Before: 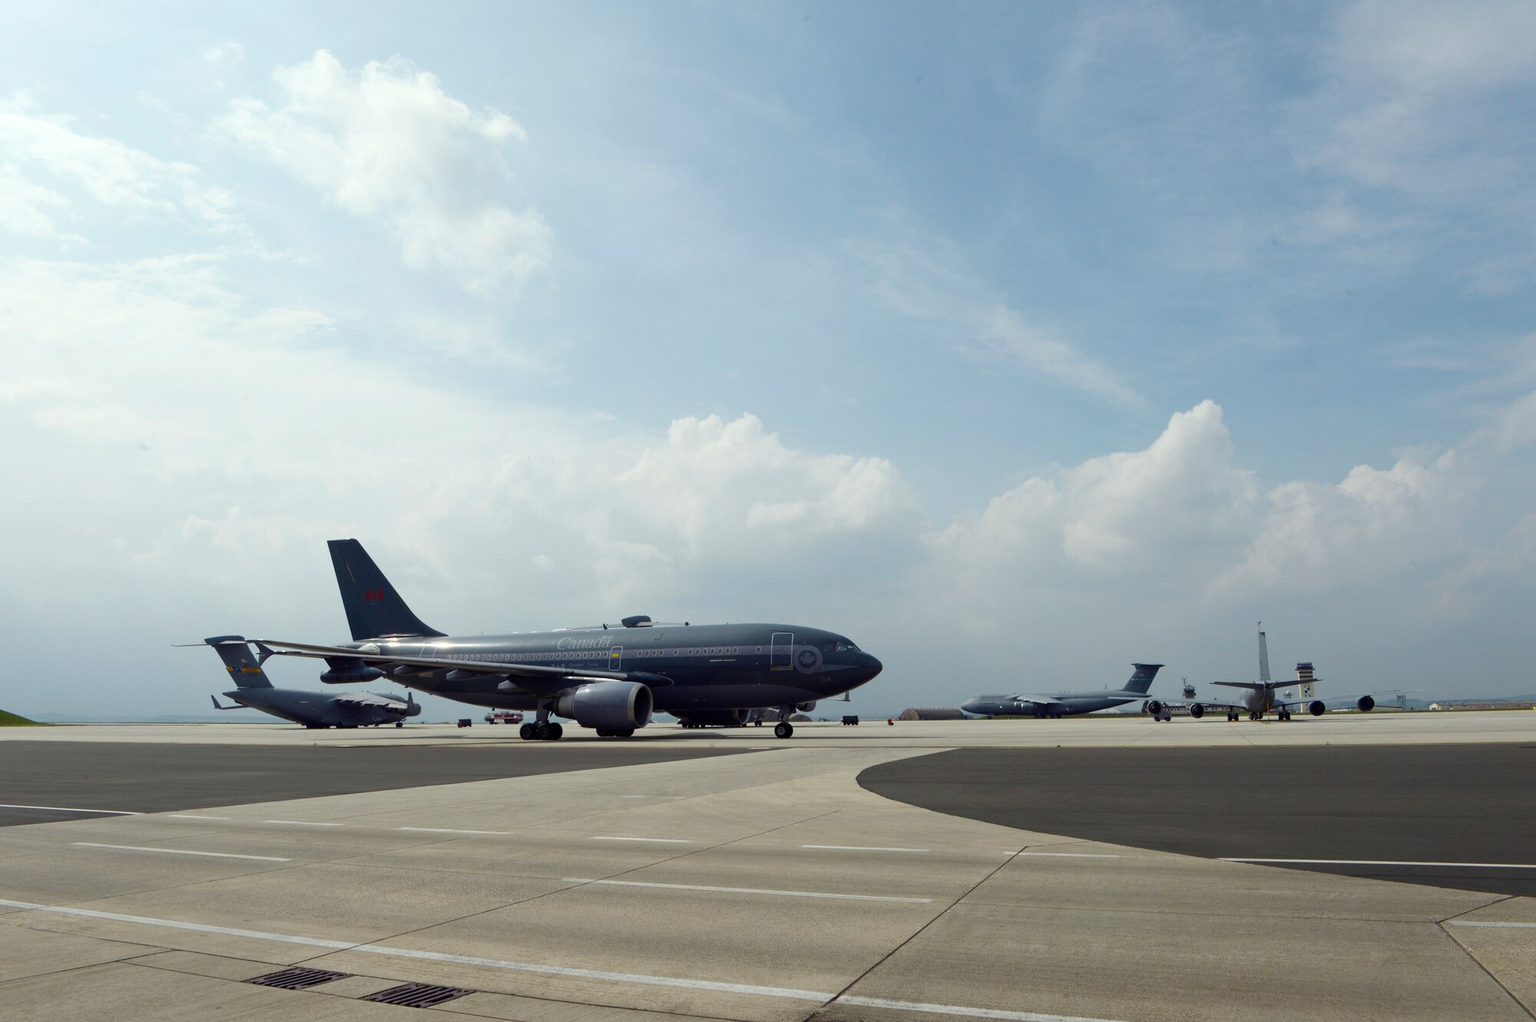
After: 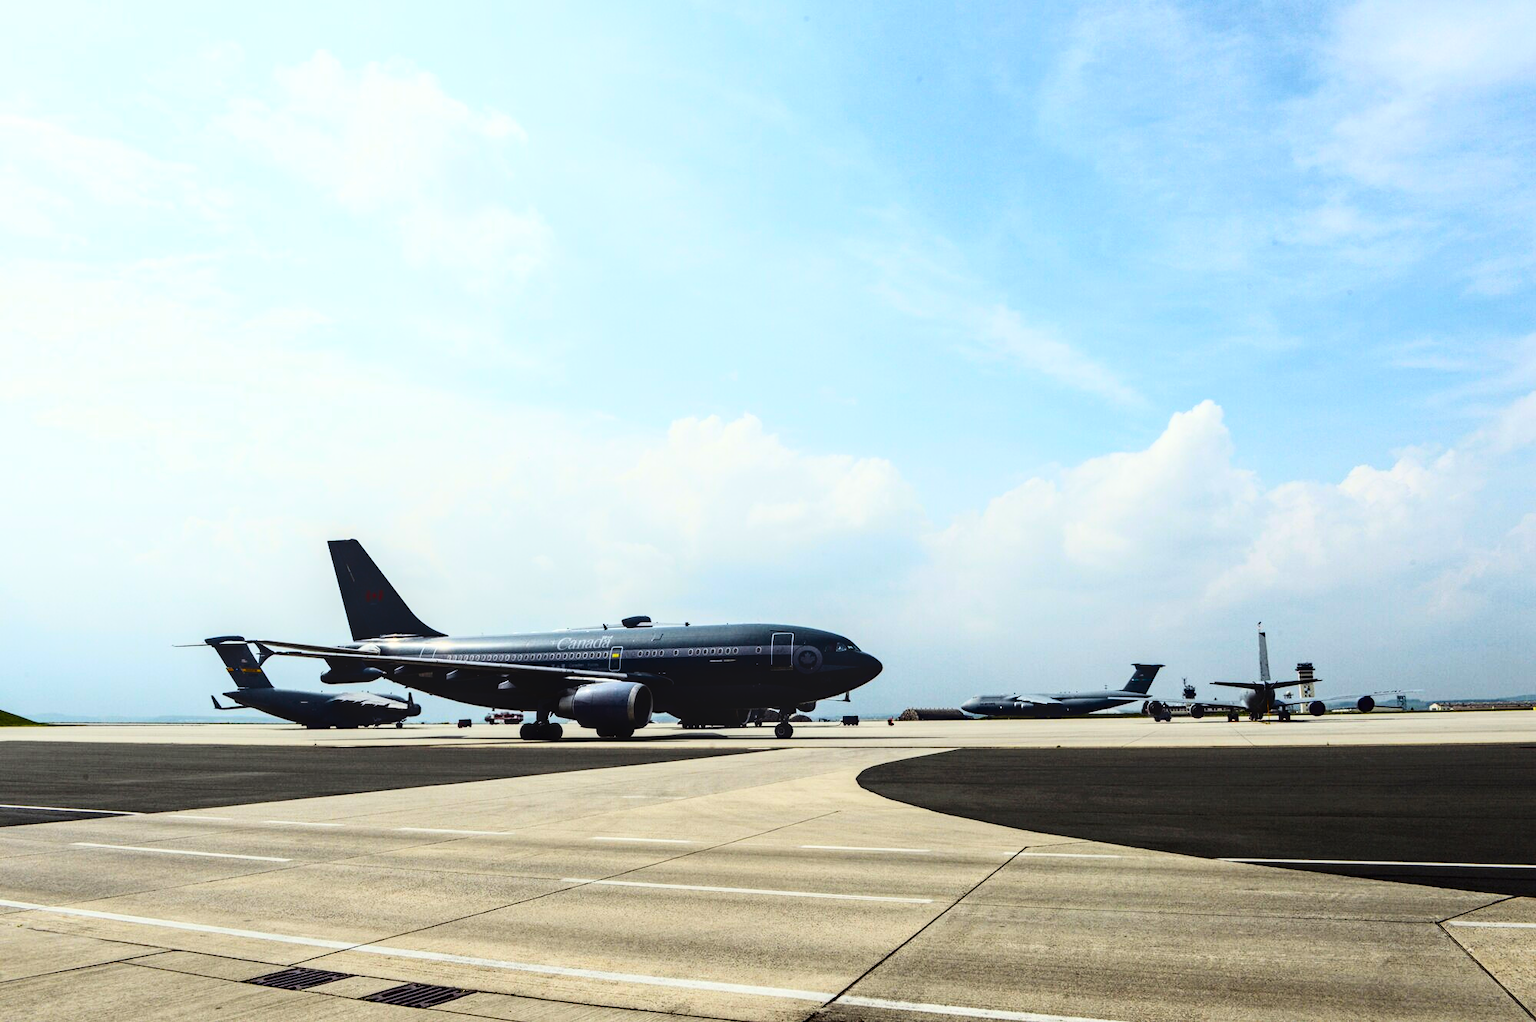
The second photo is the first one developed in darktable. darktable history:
rgb curve: curves: ch0 [(0, 0) (0.21, 0.15) (0.24, 0.21) (0.5, 0.75) (0.75, 0.96) (0.89, 0.99) (1, 1)]; ch1 [(0, 0.02) (0.21, 0.13) (0.25, 0.2) (0.5, 0.67) (0.75, 0.9) (0.89, 0.97) (1, 1)]; ch2 [(0, 0.02) (0.21, 0.13) (0.25, 0.2) (0.5, 0.67) (0.75, 0.9) (0.89, 0.97) (1, 1)], compensate middle gray true
haze removal: compatibility mode true, adaptive false
local contrast: on, module defaults
contrast brightness saturation: brightness -0.2, saturation 0.08
